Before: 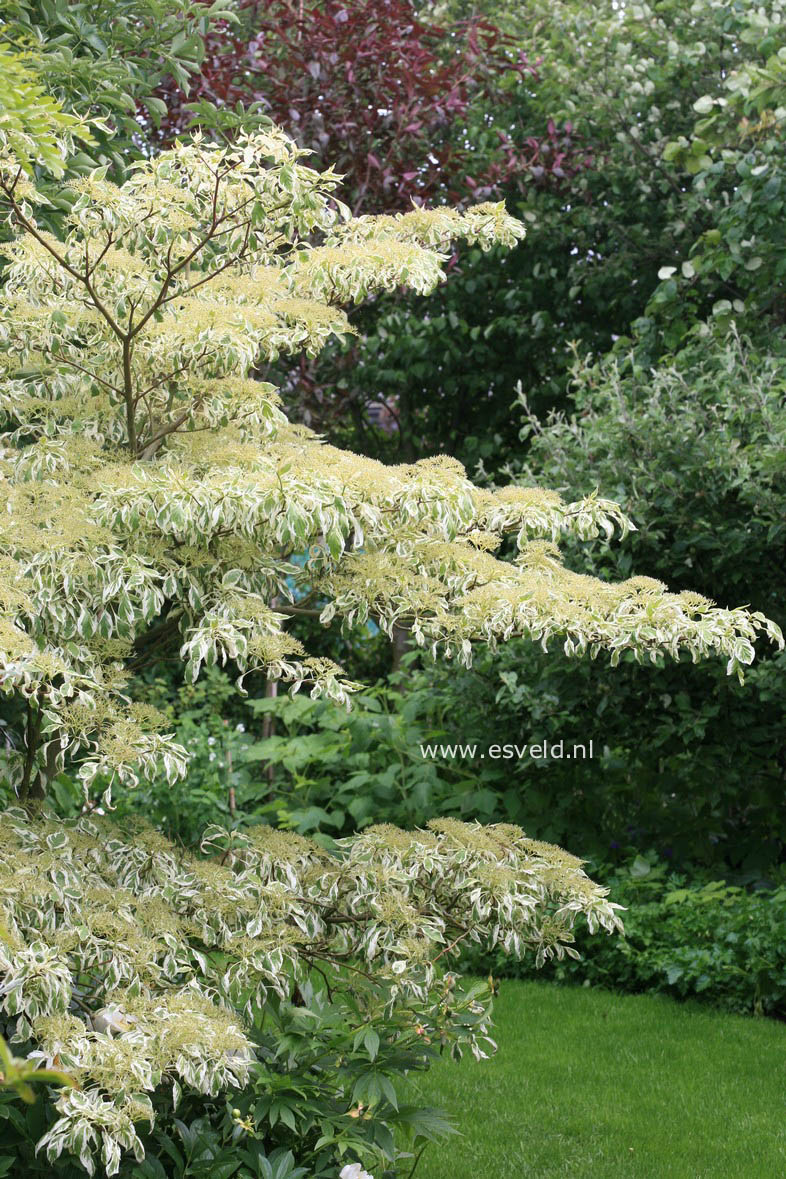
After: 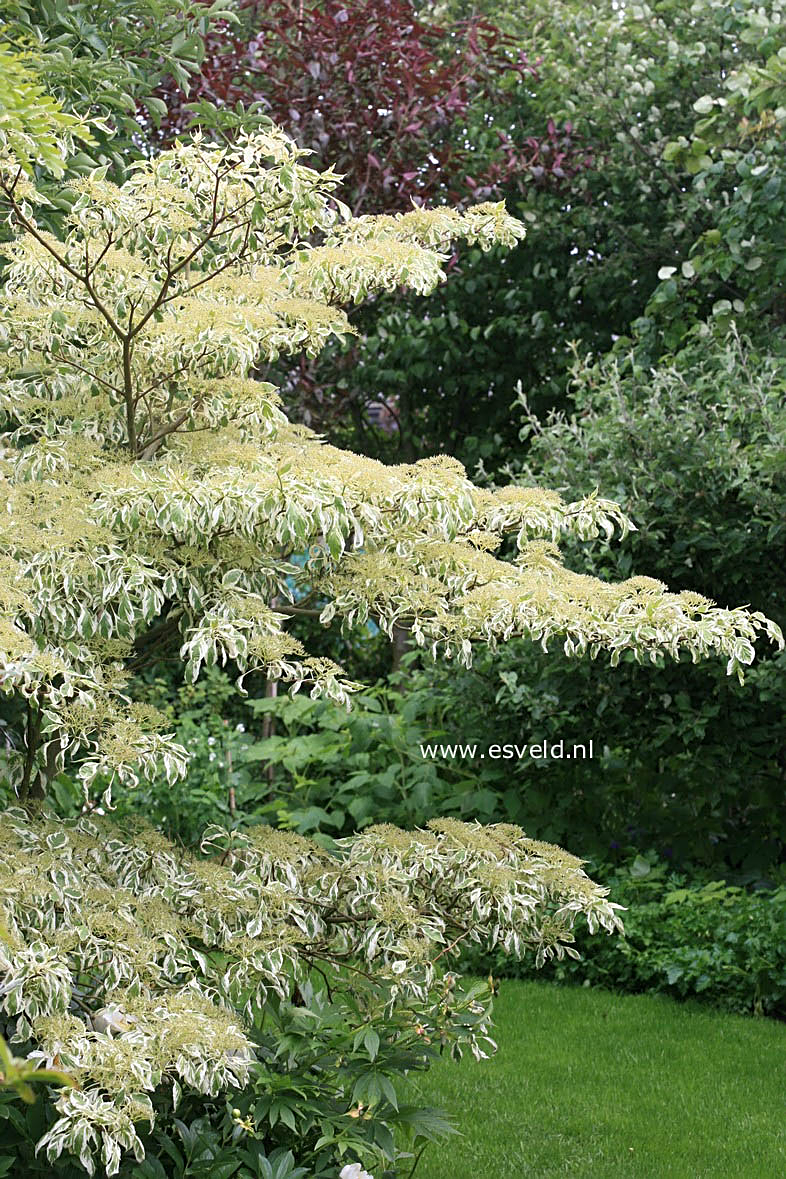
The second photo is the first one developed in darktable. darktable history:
sharpen: radius 1.93
